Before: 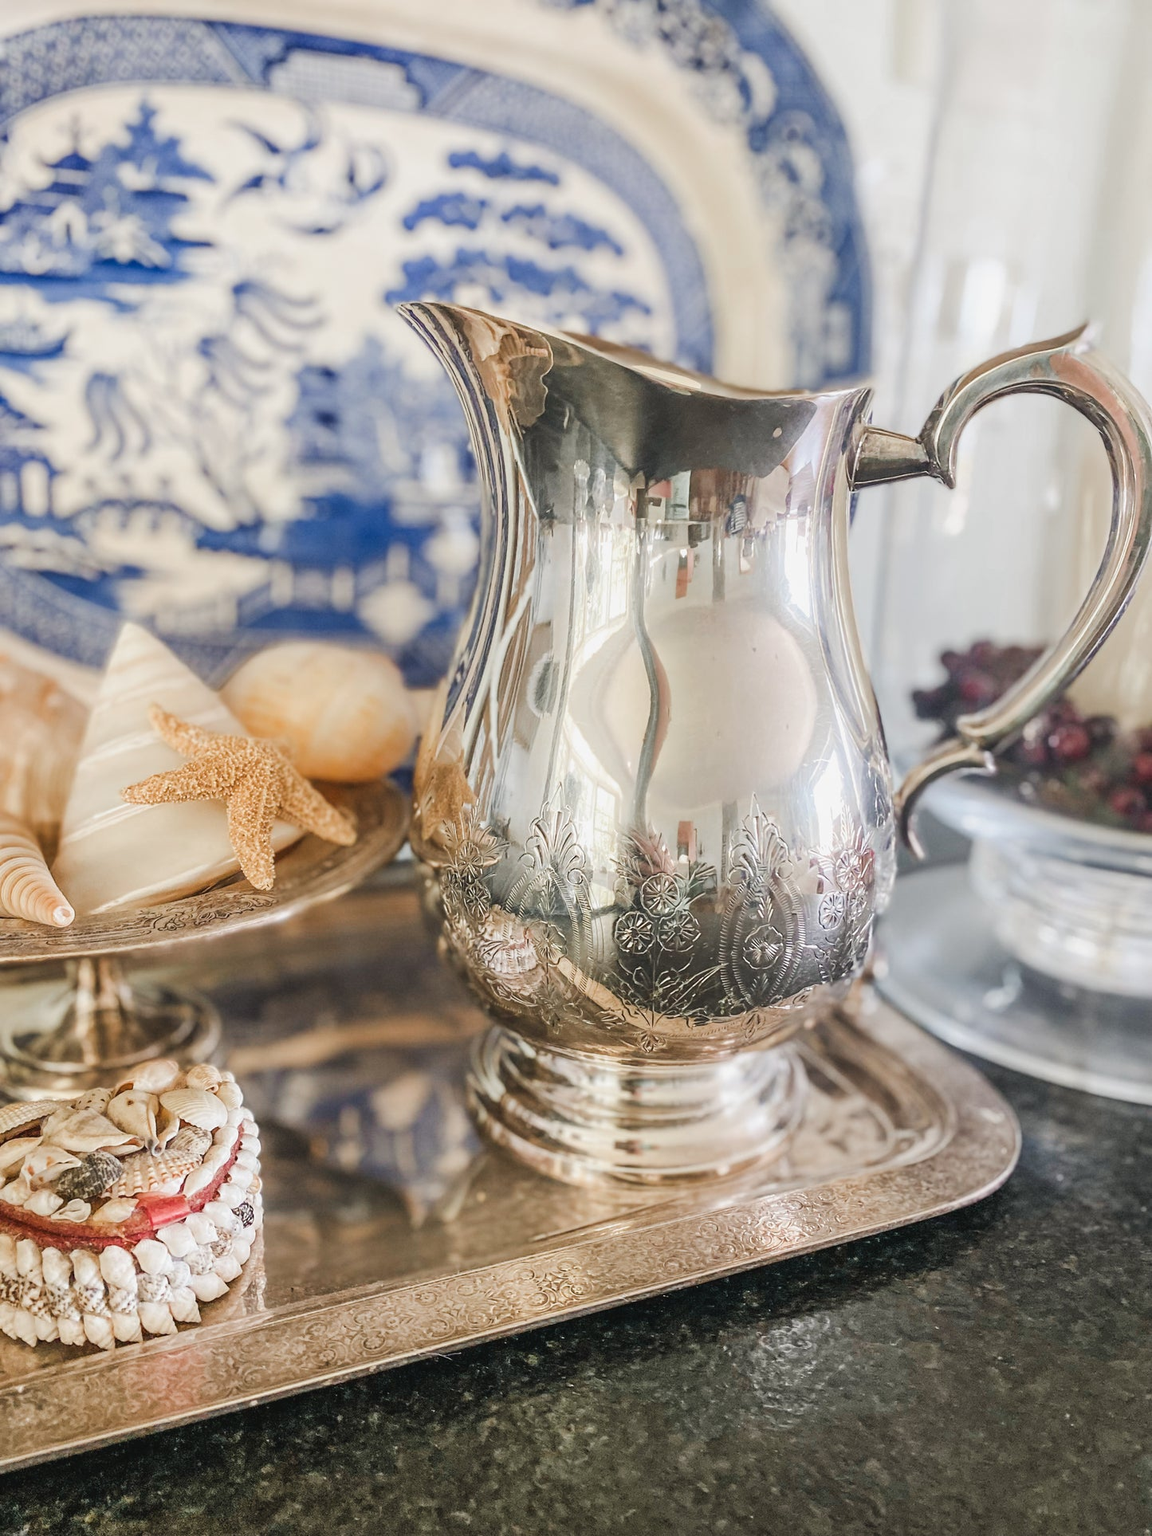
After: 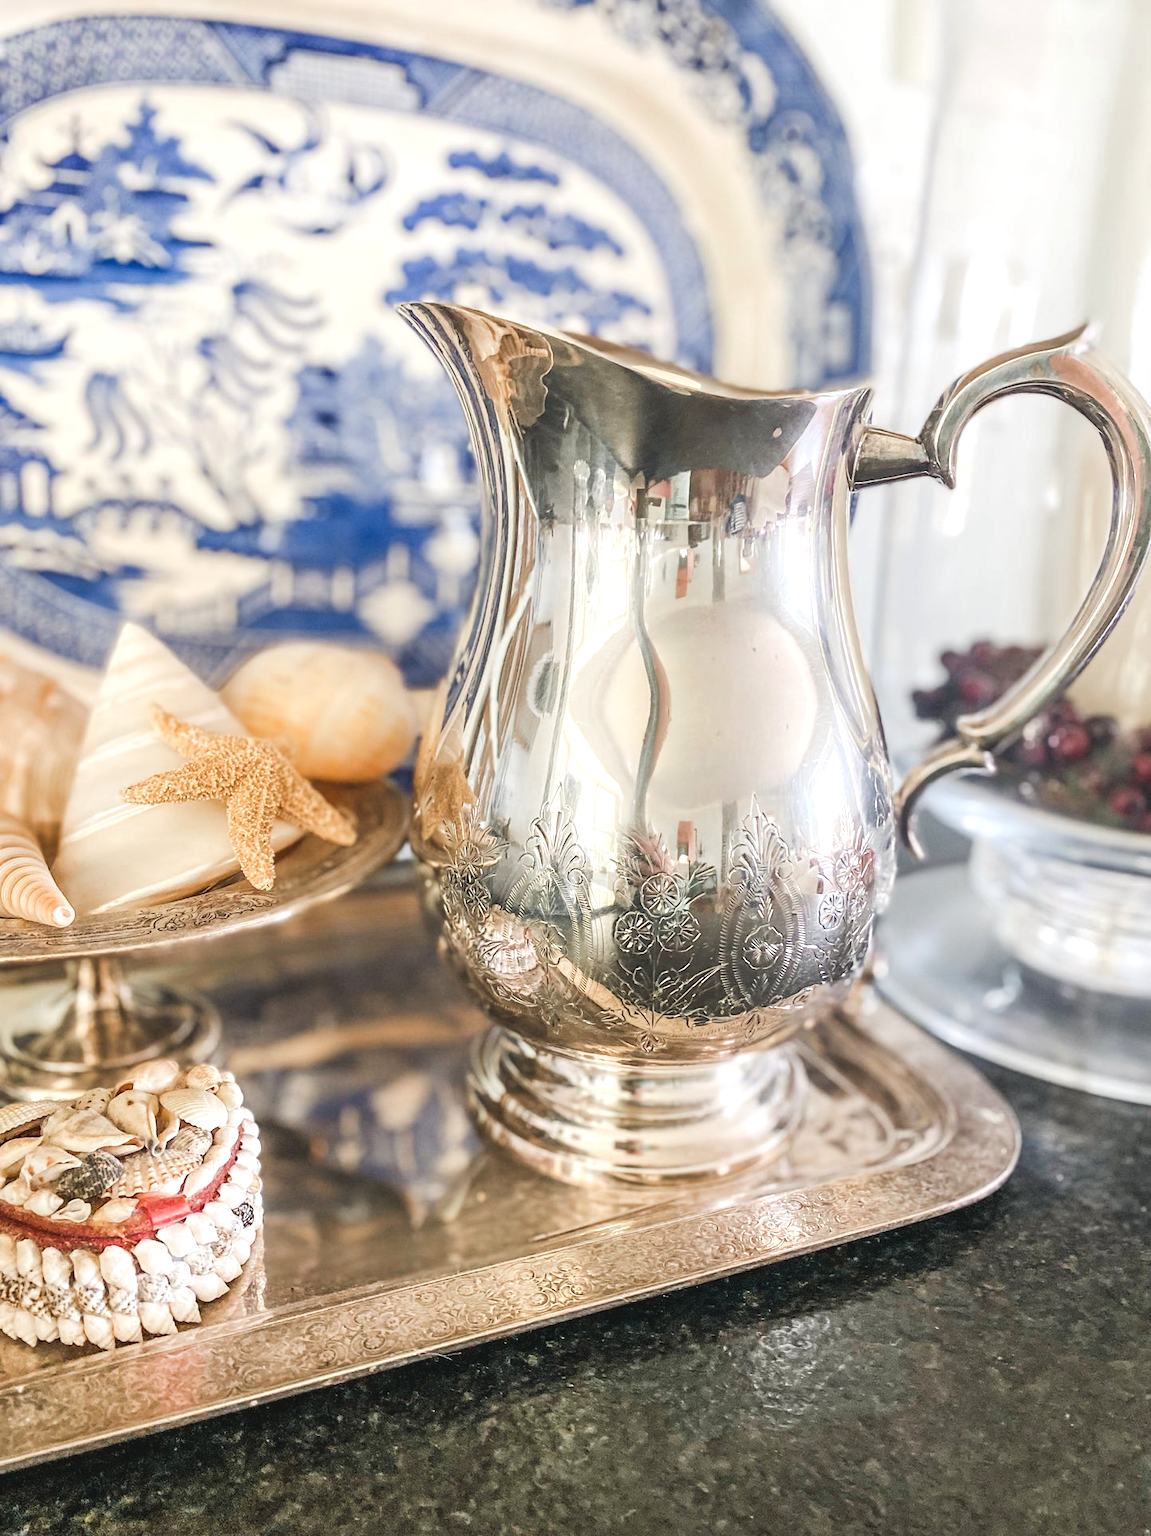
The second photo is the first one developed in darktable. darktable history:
tone equalizer: on, module defaults
exposure: exposure 0.4 EV, compensate highlight preservation false
